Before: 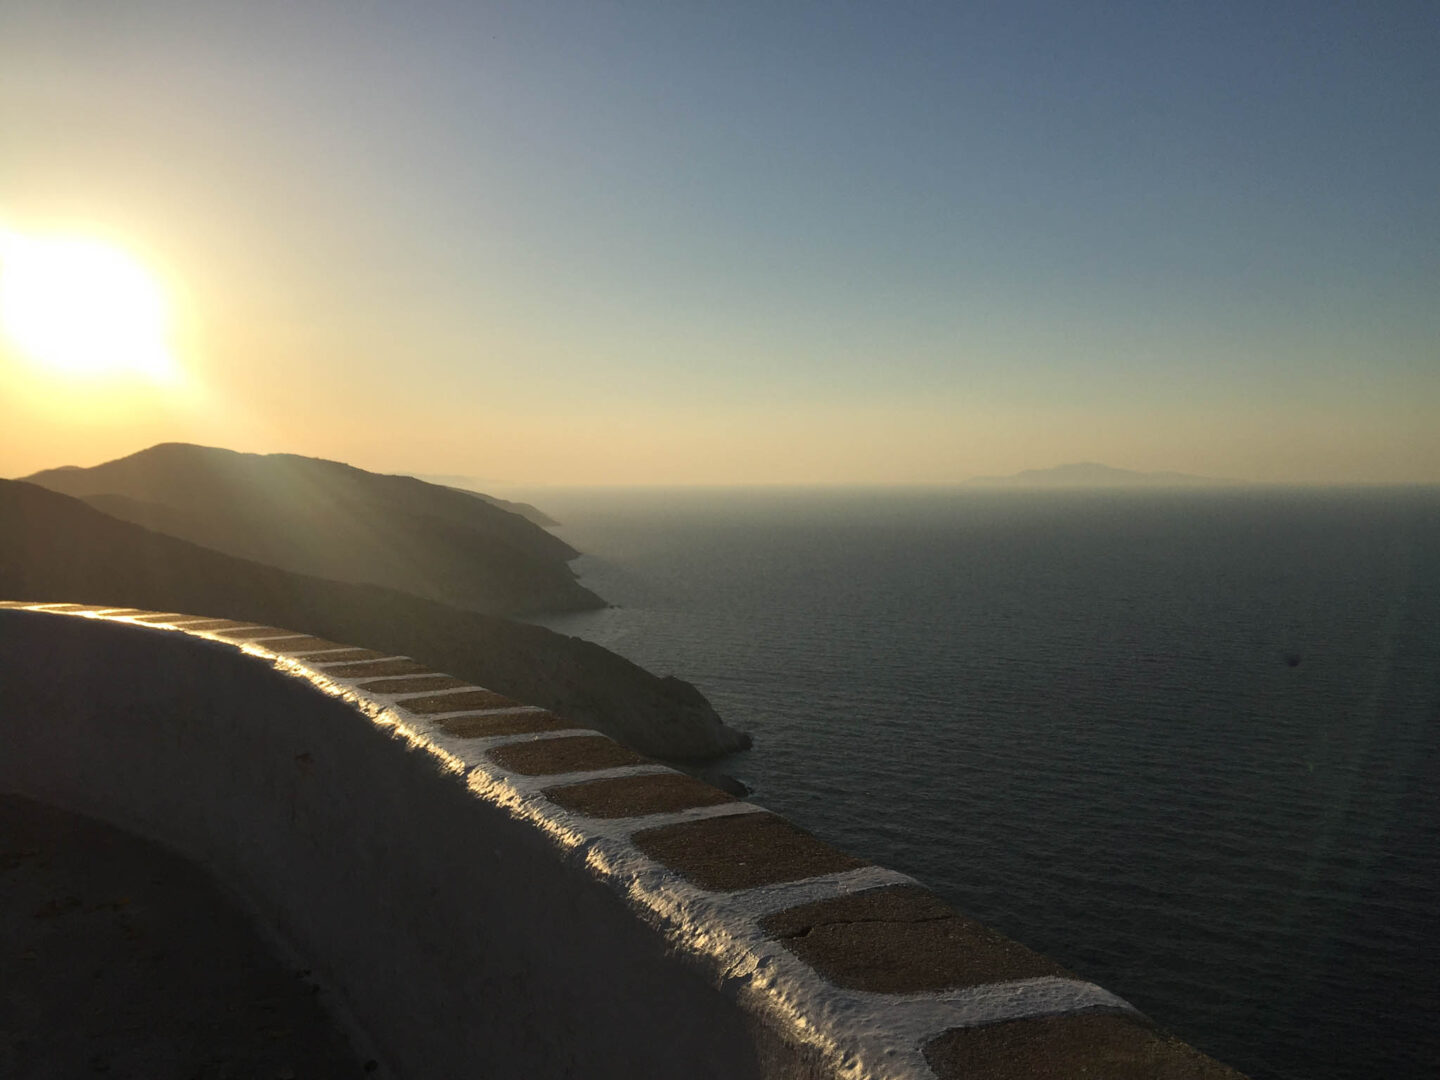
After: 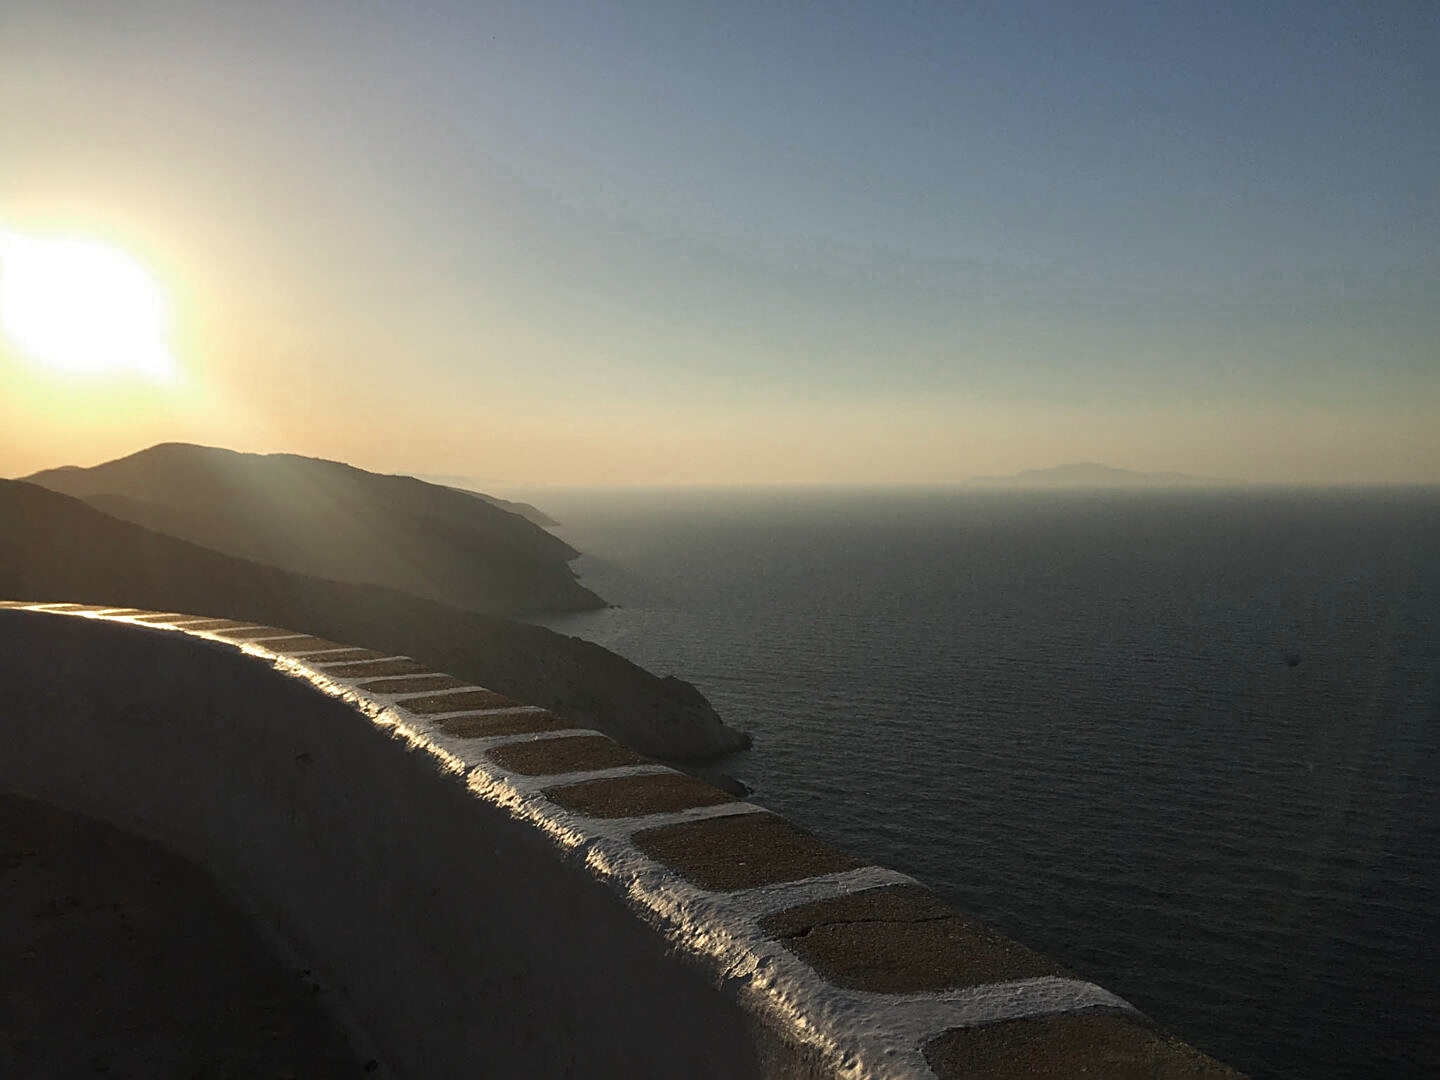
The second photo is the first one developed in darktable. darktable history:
sharpen: on, module defaults
color zones: curves: ch0 [(0, 0.5) (0.125, 0.4) (0.25, 0.5) (0.375, 0.4) (0.5, 0.4) (0.625, 0.6) (0.75, 0.6) (0.875, 0.5)]; ch1 [(0, 0.4) (0.125, 0.5) (0.25, 0.4) (0.375, 0.4) (0.5, 0.4) (0.625, 0.4) (0.75, 0.5) (0.875, 0.4)]; ch2 [(0, 0.6) (0.125, 0.5) (0.25, 0.5) (0.375, 0.6) (0.5, 0.6) (0.625, 0.5) (0.75, 0.5) (0.875, 0.5)]
